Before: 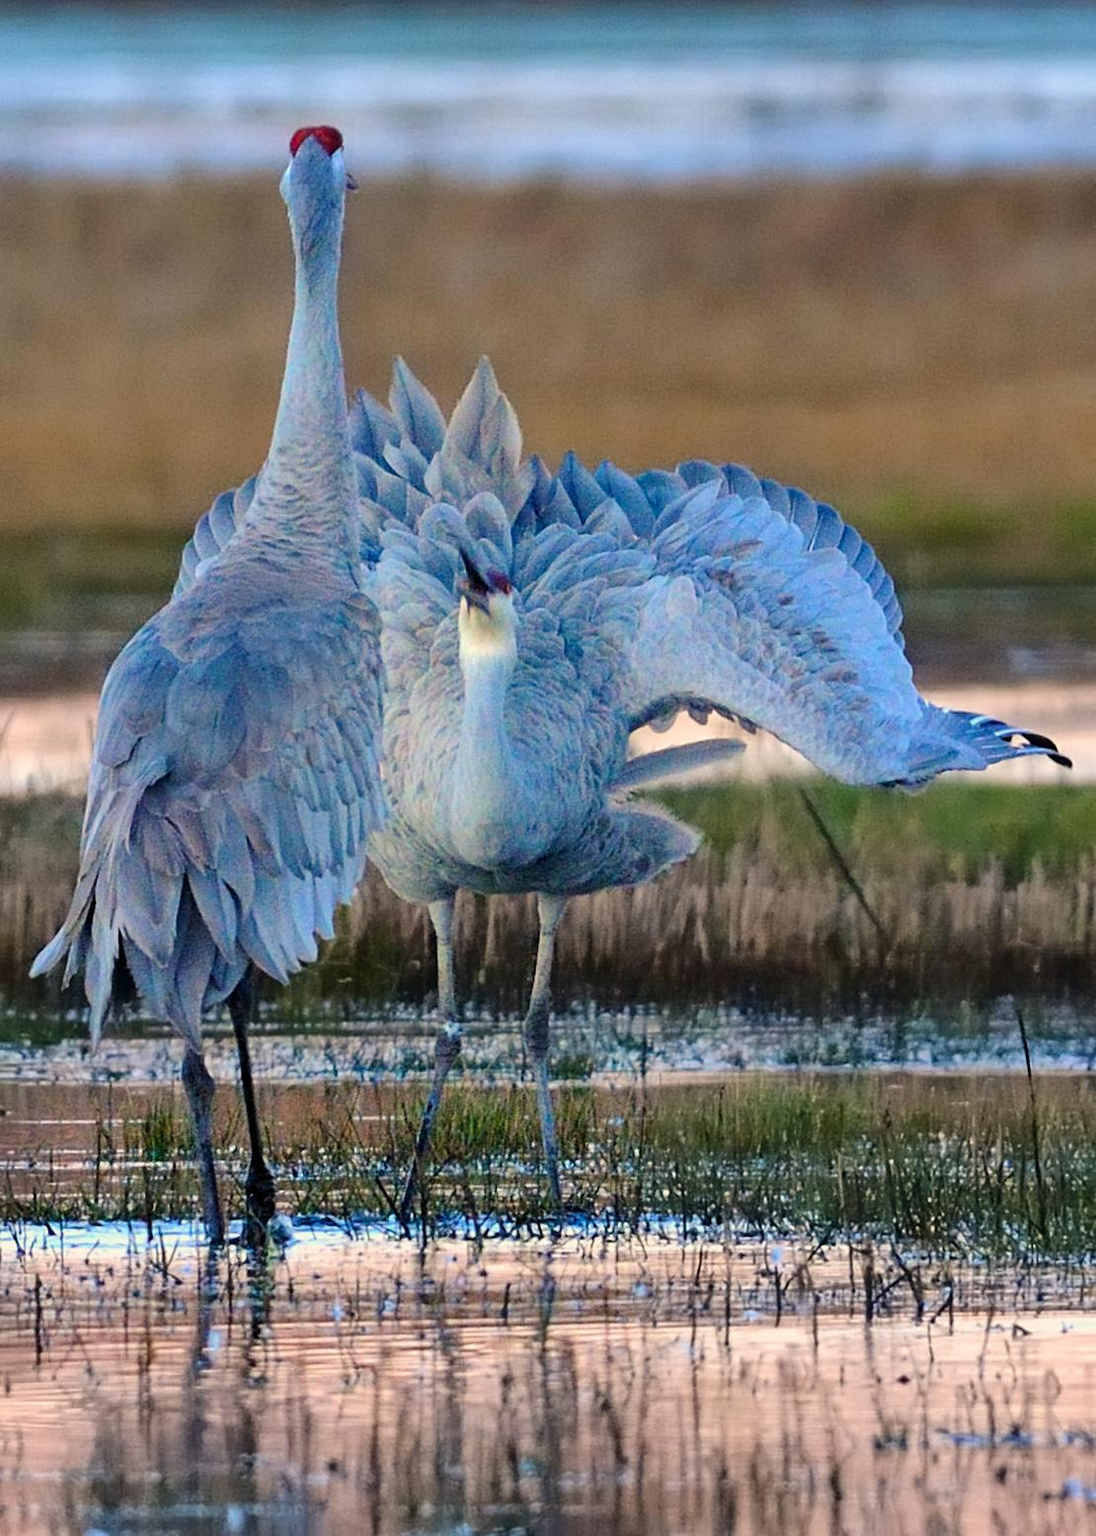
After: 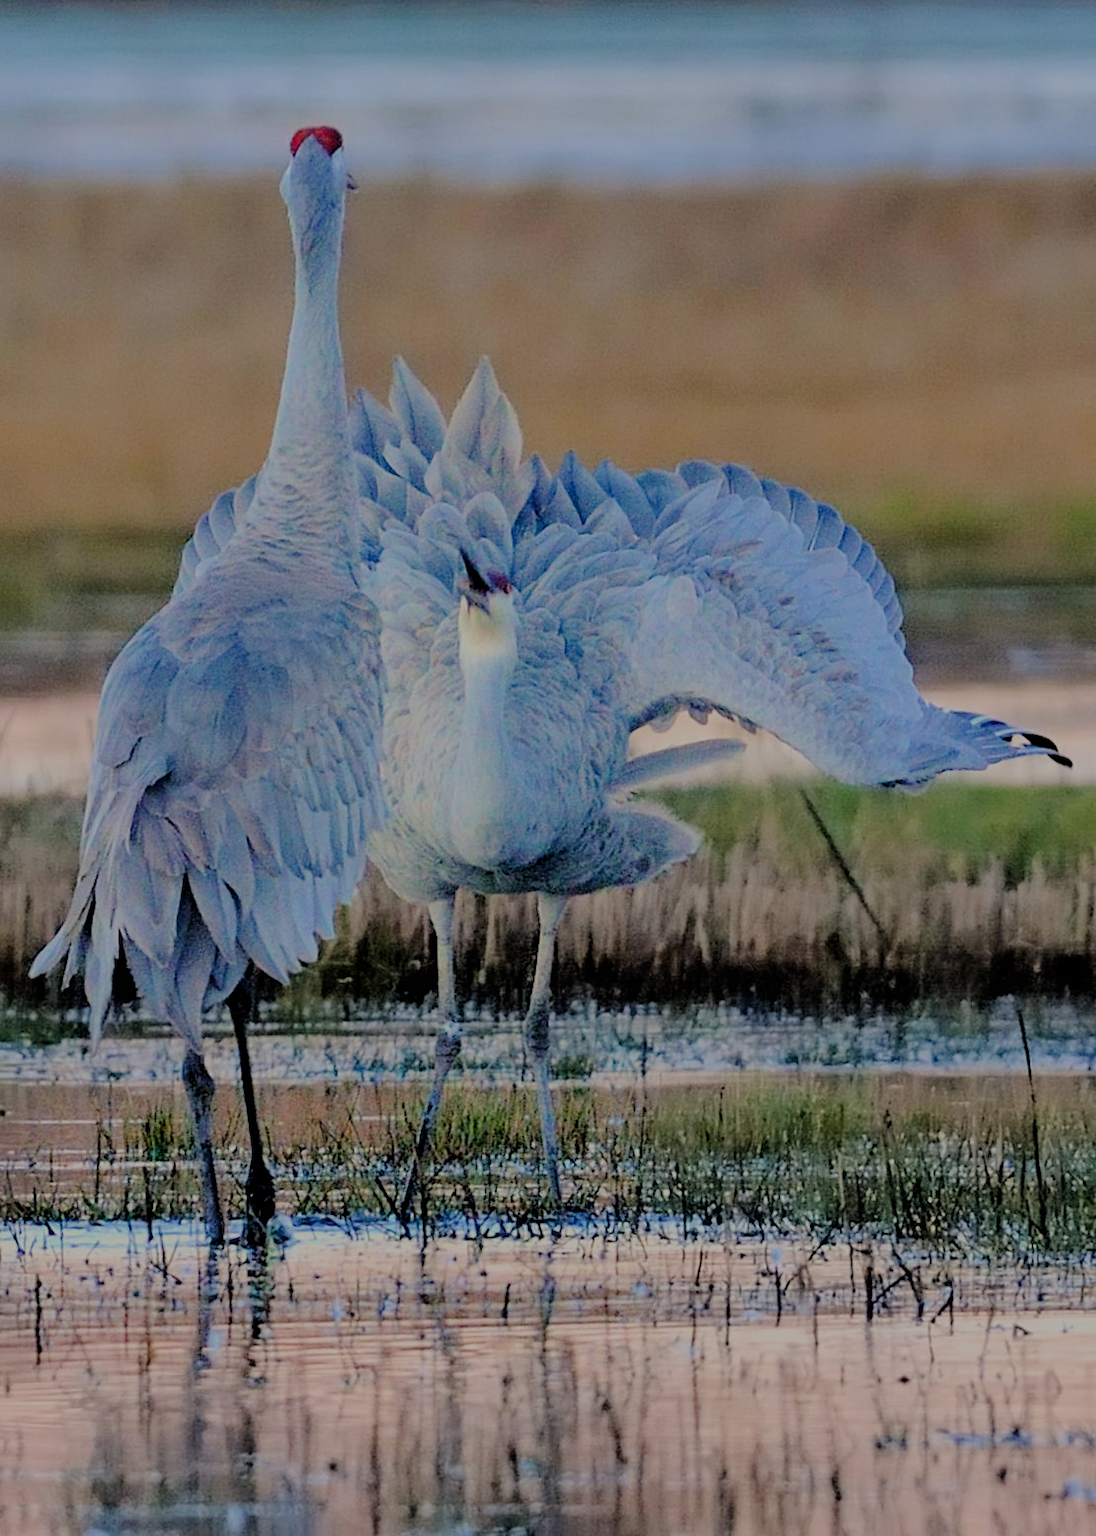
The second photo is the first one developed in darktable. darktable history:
filmic rgb: black relative exposure -4.42 EV, white relative exposure 6.61 EV, hardness 1.94, contrast 0.503
